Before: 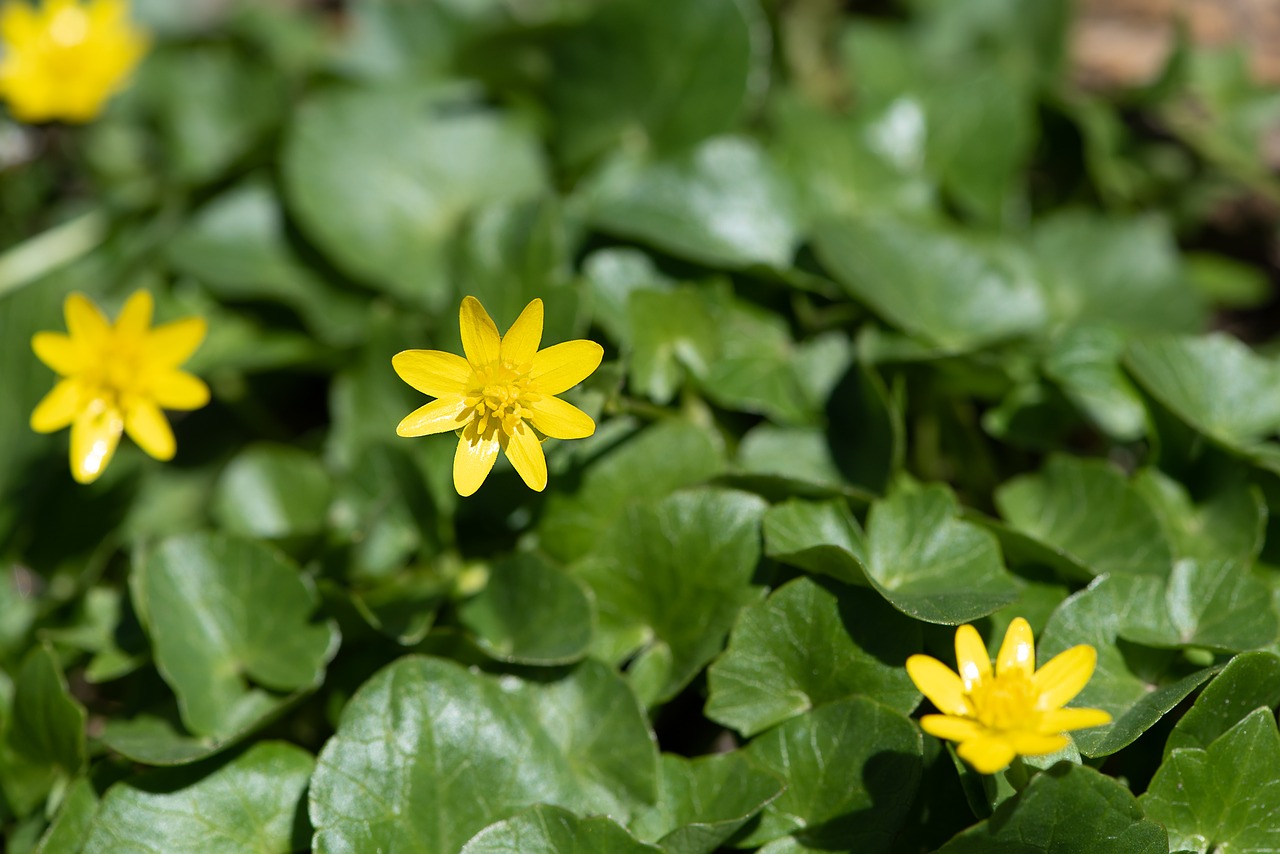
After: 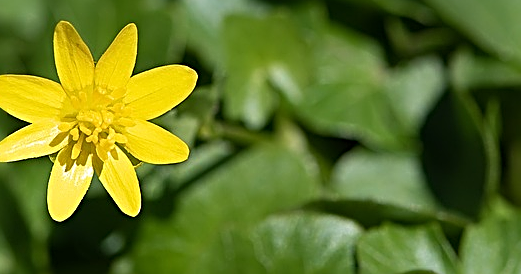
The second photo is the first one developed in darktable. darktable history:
tone equalizer: -8 EV -0.588 EV
crop: left 31.796%, top 32.255%, right 27.476%, bottom 35.555%
sharpen: radius 2.793, amount 0.705
